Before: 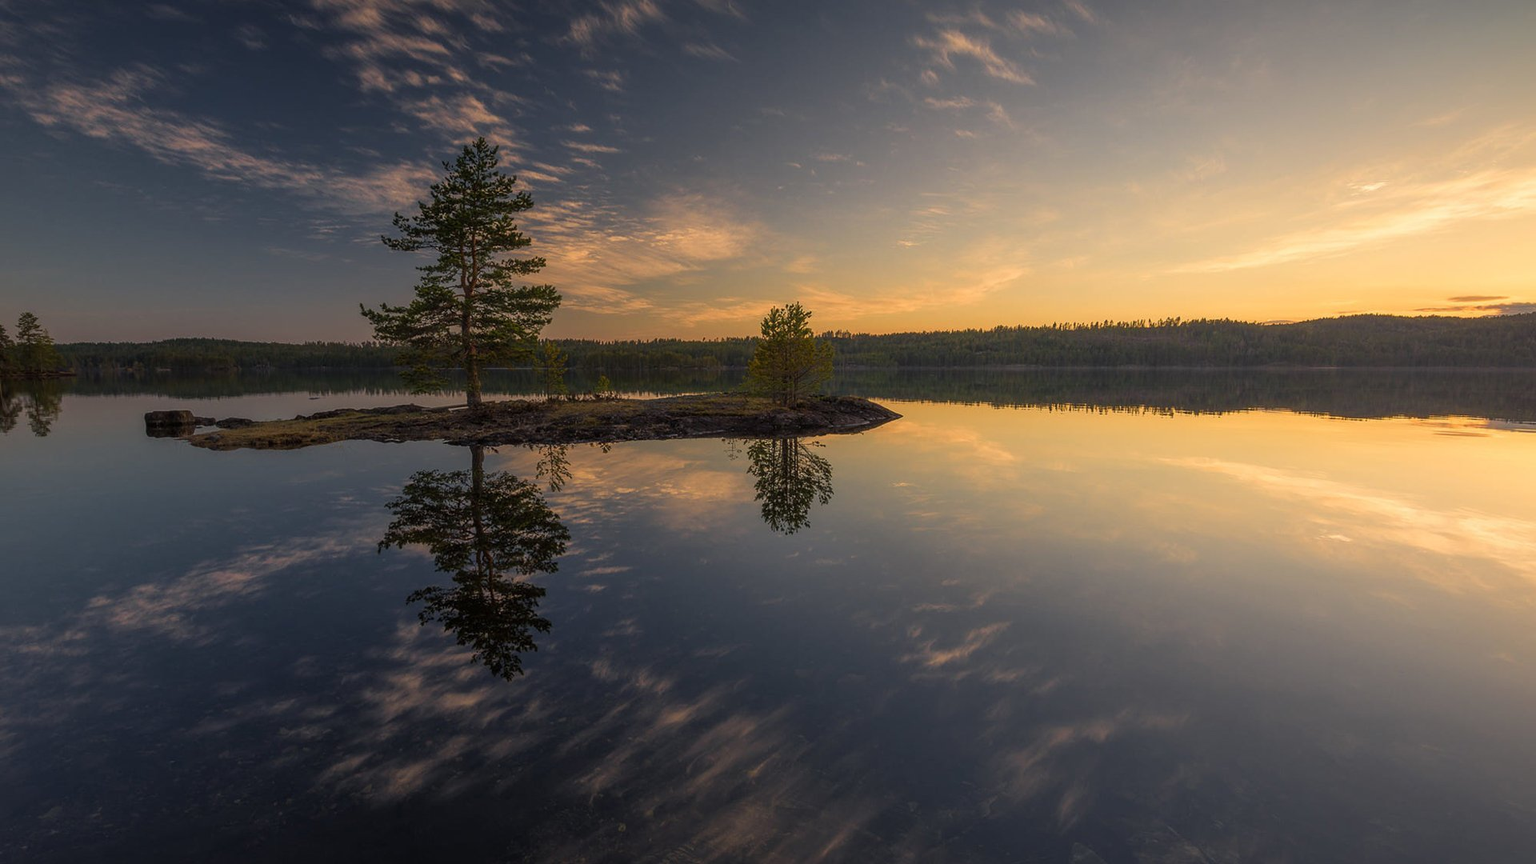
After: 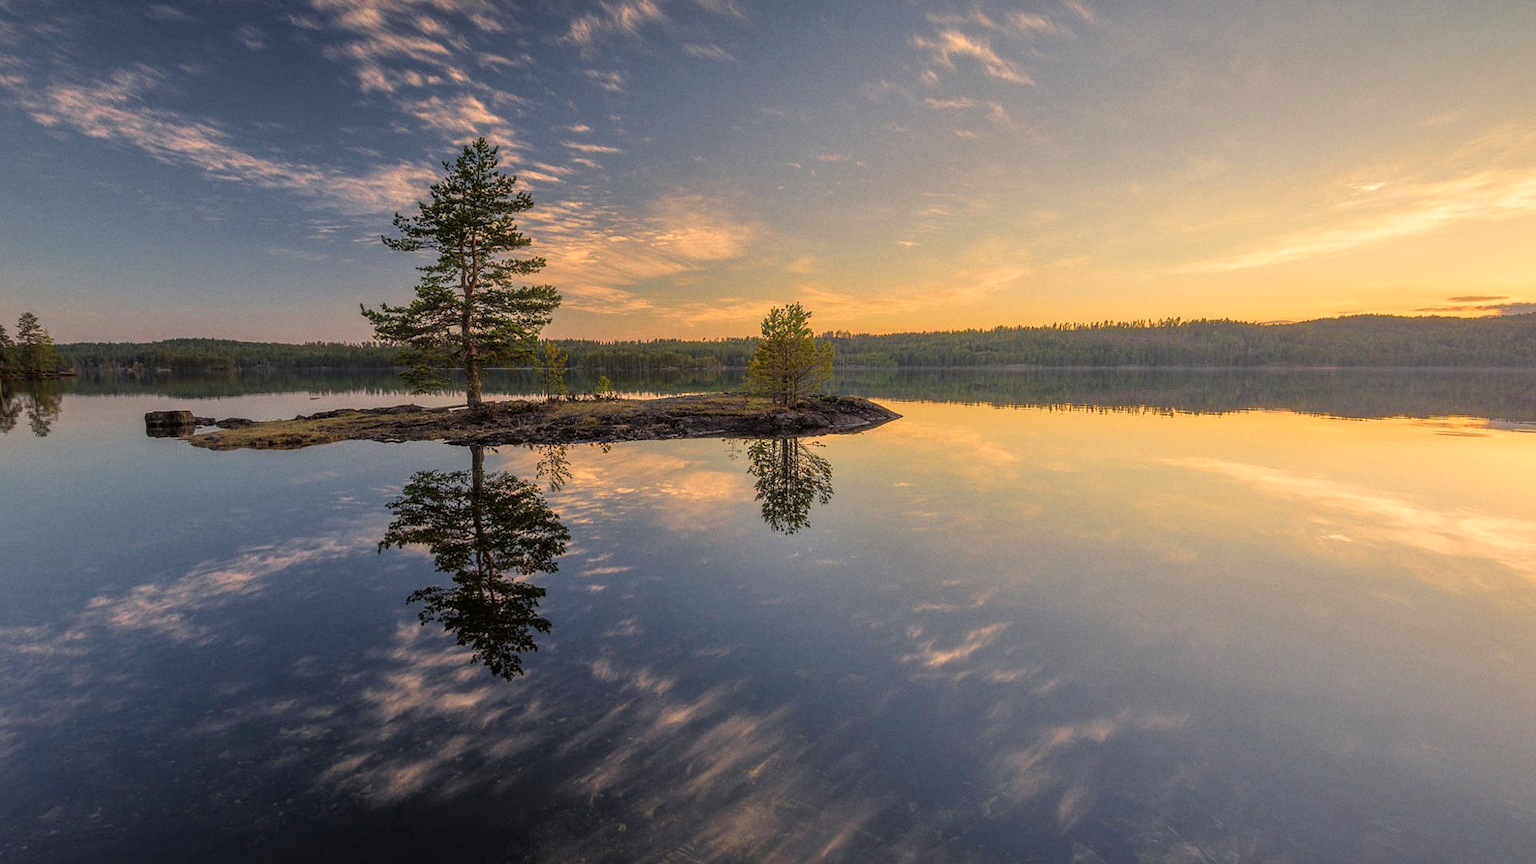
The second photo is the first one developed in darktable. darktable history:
tone equalizer: -7 EV 0.15 EV, -6 EV 0.6 EV, -5 EV 1.15 EV, -4 EV 1.33 EV, -3 EV 1.15 EV, -2 EV 0.6 EV, -1 EV 0.15 EV, mask exposure compensation -0.5 EV
grain: coarseness 0.09 ISO, strength 16.61%
